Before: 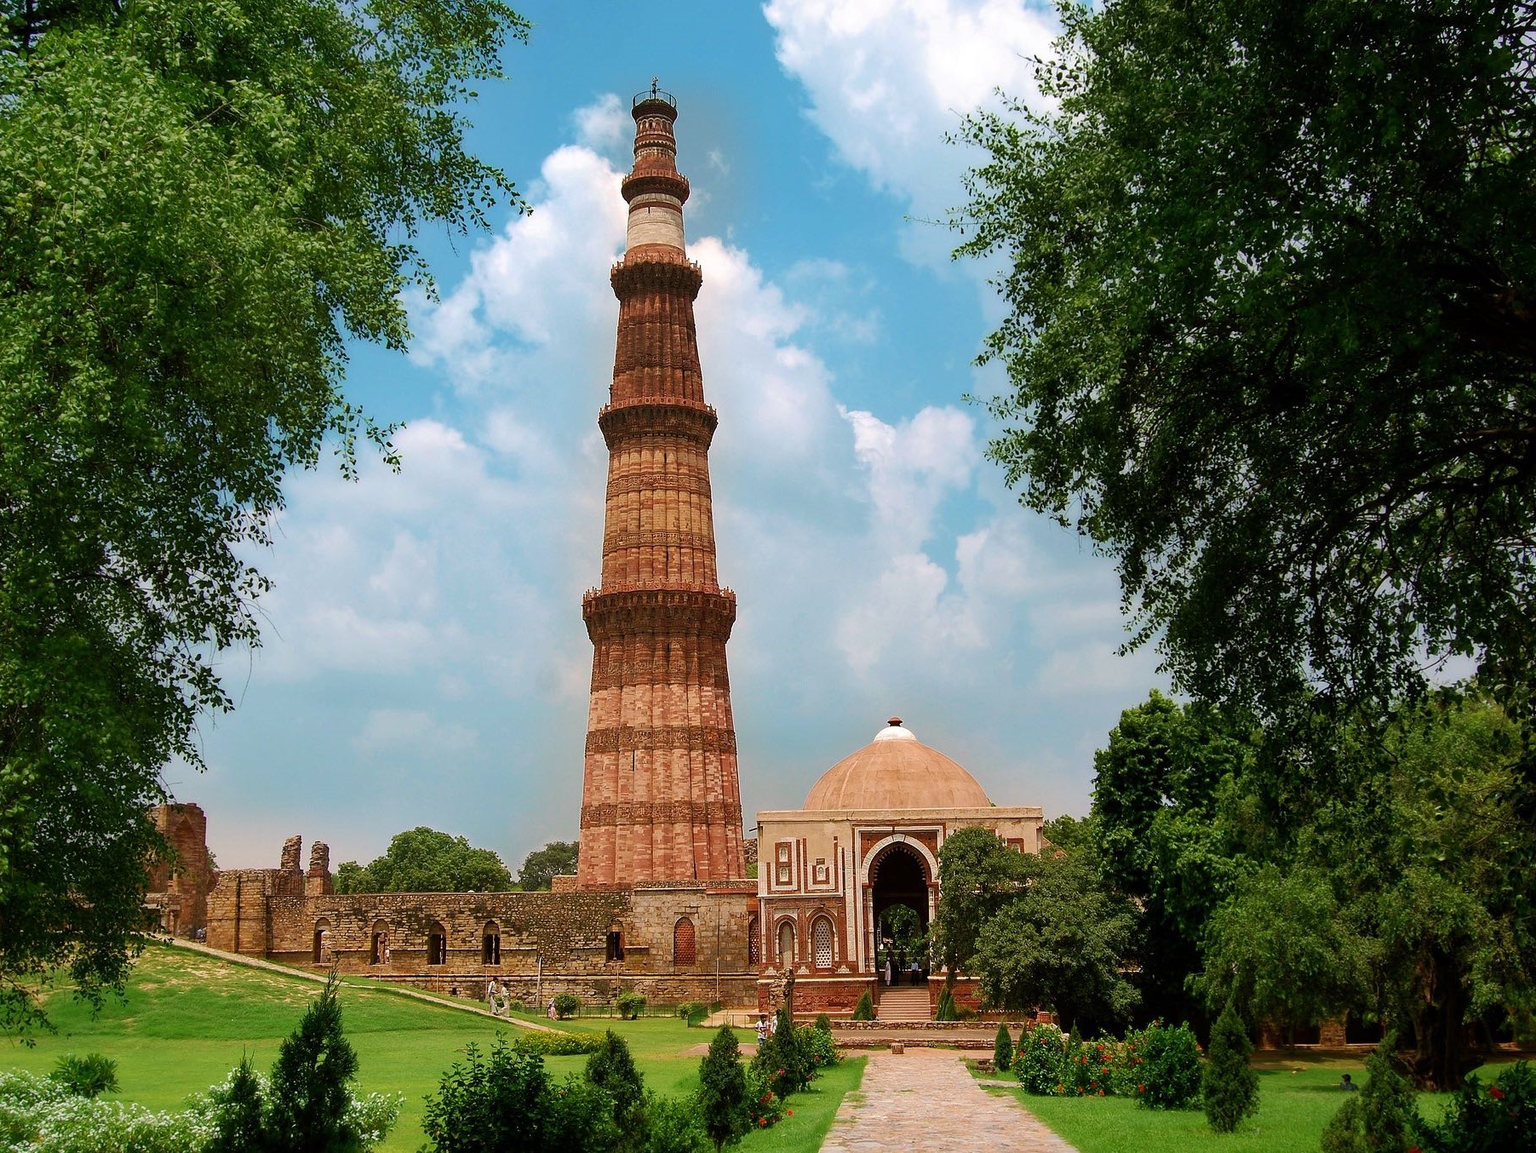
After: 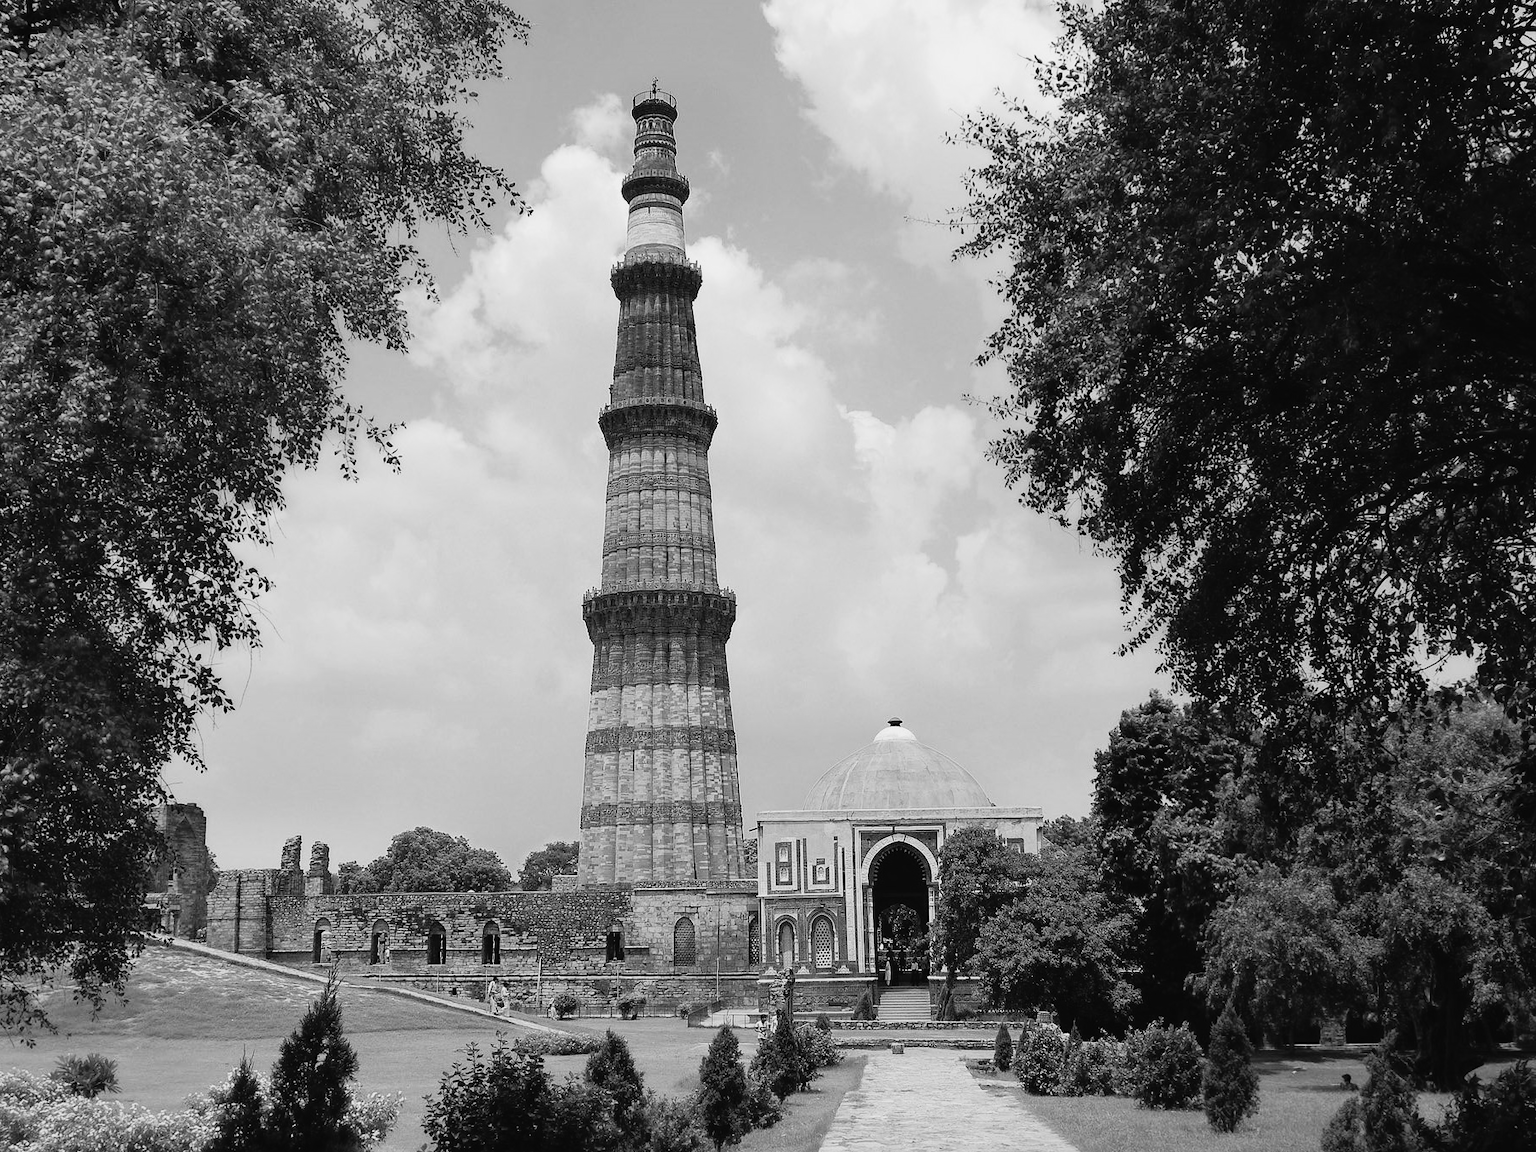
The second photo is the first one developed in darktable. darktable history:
tone curve: curves: ch0 [(0, 0.022) (0.114, 0.088) (0.282, 0.316) (0.446, 0.511) (0.613, 0.693) (0.786, 0.843) (0.999, 0.949)]; ch1 [(0, 0) (0.395, 0.343) (0.463, 0.427) (0.486, 0.474) (0.503, 0.5) (0.535, 0.522) (0.555, 0.566) (0.594, 0.614) (0.755, 0.793) (1, 1)]; ch2 [(0, 0) (0.369, 0.388) (0.449, 0.431) (0.501, 0.5) (0.528, 0.517) (0.561, 0.59) (0.612, 0.646) (0.697, 0.721) (1, 1)], color space Lab, independent channels, preserve colors none
monochrome: on, module defaults
